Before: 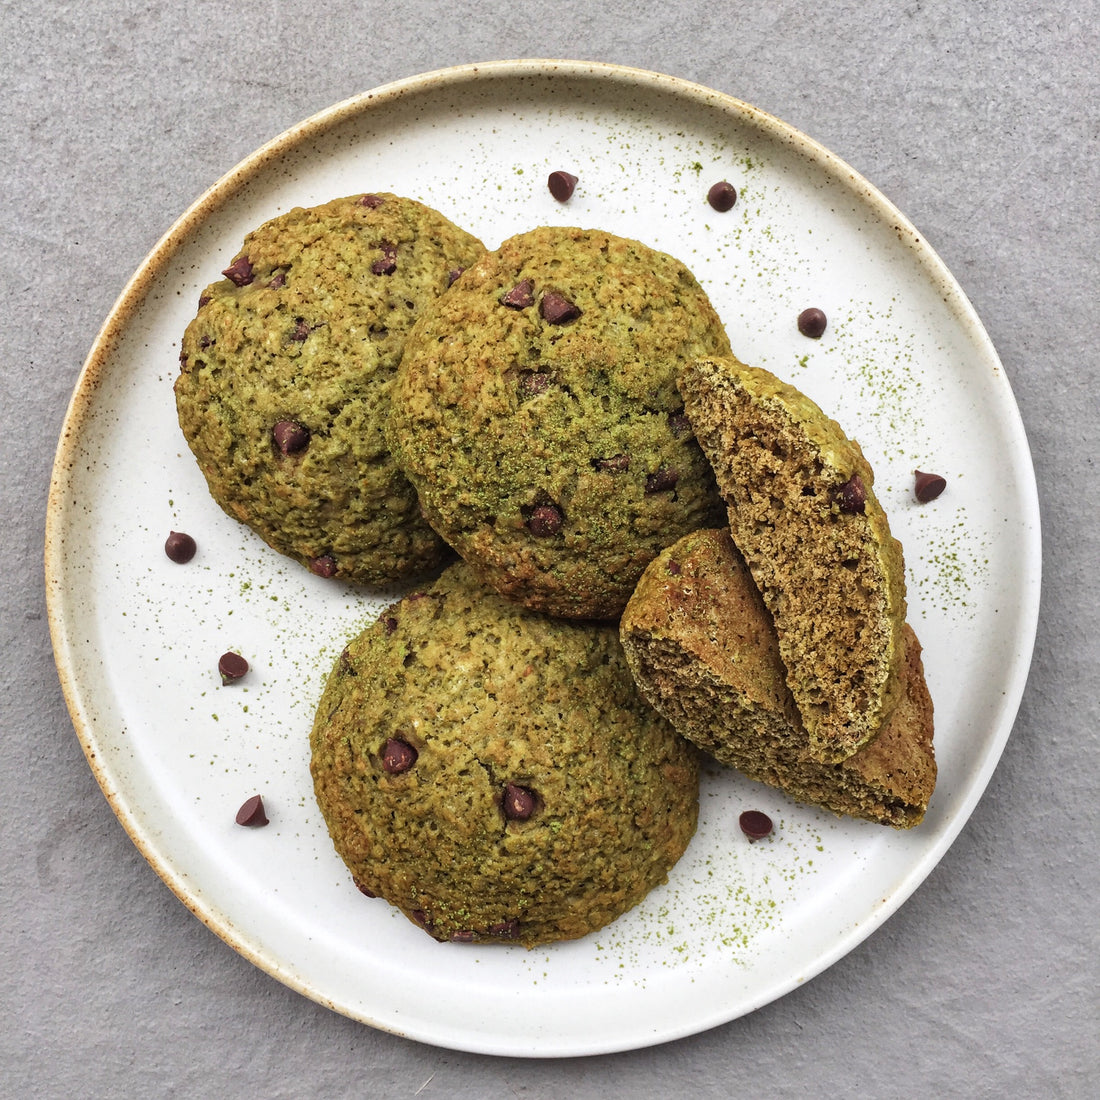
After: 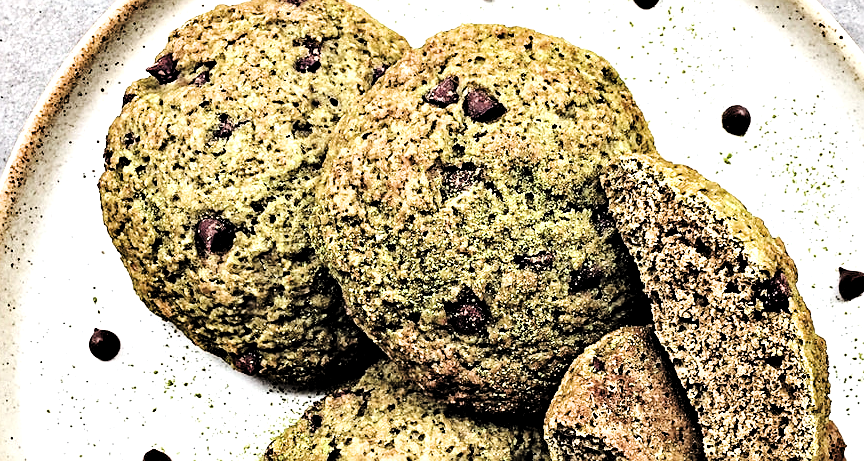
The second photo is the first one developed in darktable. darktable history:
exposure: black level correction -0.002, exposure 1.11 EV, compensate exposure bias true, compensate highlight preservation false
filmic rgb: black relative exposure -7.65 EV, white relative exposure 4.56 EV, hardness 3.61
levels: white 99.93%, levels [0.101, 0.578, 0.953]
tone equalizer: -8 EV -0.761 EV, -7 EV -0.727 EV, -6 EV -0.618 EV, -5 EV -0.384 EV, -3 EV 0.382 EV, -2 EV 0.6 EV, -1 EV 0.694 EV, +0 EV 0.739 EV, edges refinement/feathering 500, mask exposure compensation -1.57 EV, preserve details no
contrast equalizer: y [[0.6 ×6], [0.55 ×6], [0 ×6], [0 ×6], [0 ×6]]
sharpen: amount 0.592
tone curve: curves: ch0 [(0, 0) (0.003, 0.04) (0.011, 0.053) (0.025, 0.077) (0.044, 0.104) (0.069, 0.127) (0.1, 0.15) (0.136, 0.177) (0.177, 0.215) (0.224, 0.254) (0.277, 0.3) (0.335, 0.355) (0.399, 0.41) (0.468, 0.477) (0.543, 0.554) (0.623, 0.636) (0.709, 0.72) (0.801, 0.804) (0.898, 0.892) (1, 1)], preserve colors none
crop: left 6.978%, top 18.472%, right 14.446%, bottom 39.556%
